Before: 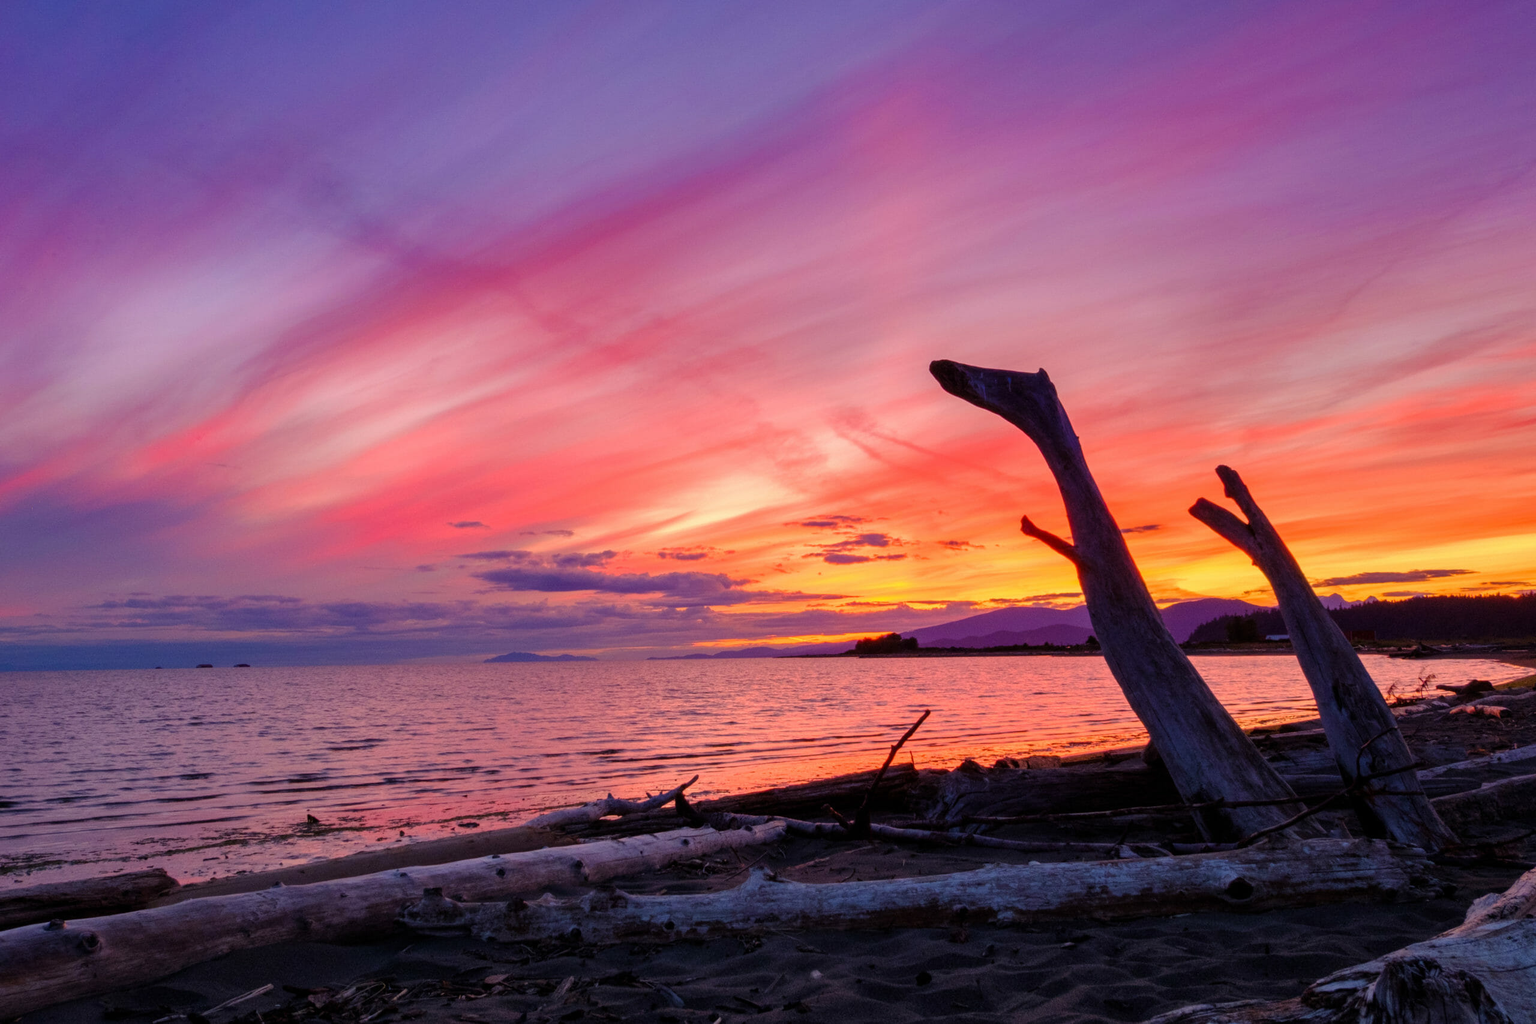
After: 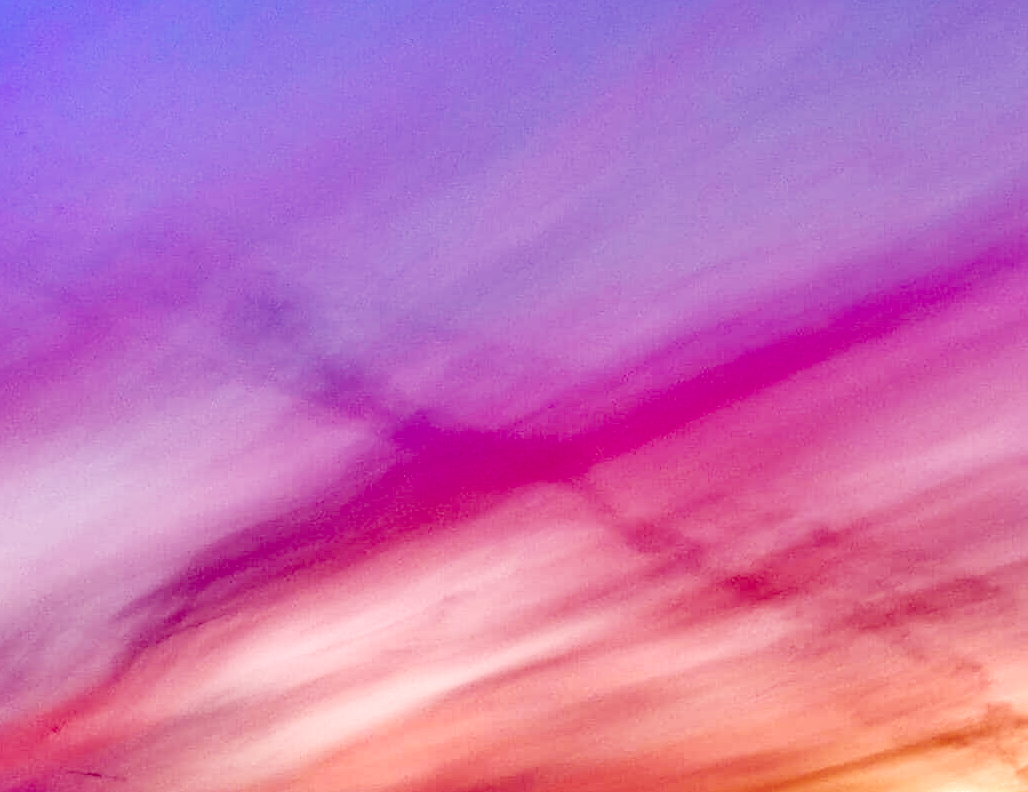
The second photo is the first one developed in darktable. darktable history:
base curve: curves: ch0 [(0, 0) (0.028, 0.03) (0.121, 0.232) (0.46, 0.748) (0.859, 0.968) (1, 1)], preserve colors none
local contrast: mode bilateral grid, contrast 100, coarseness 100, detail 92%, midtone range 0.2
color balance rgb: highlights gain › chroma 1.127%, highlights gain › hue 60.18°, linear chroma grading › global chroma 19.688%, perceptual saturation grading › global saturation -2.158%, perceptual saturation grading › highlights -8.008%, perceptual saturation grading › mid-tones 7.727%, perceptual saturation grading › shadows 5.069%, global vibrance 19.693%
crop and rotate: left 10.806%, top 0.116%, right 49.017%, bottom 53.442%
shadows and highlights: shadows 24.26, highlights -78.99, soften with gaussian
levels: mode automatic
sharpen: on, module defaults
exposure: exposure 0.694 EV, compensate exposure bias true, compensate highlight preservation false
